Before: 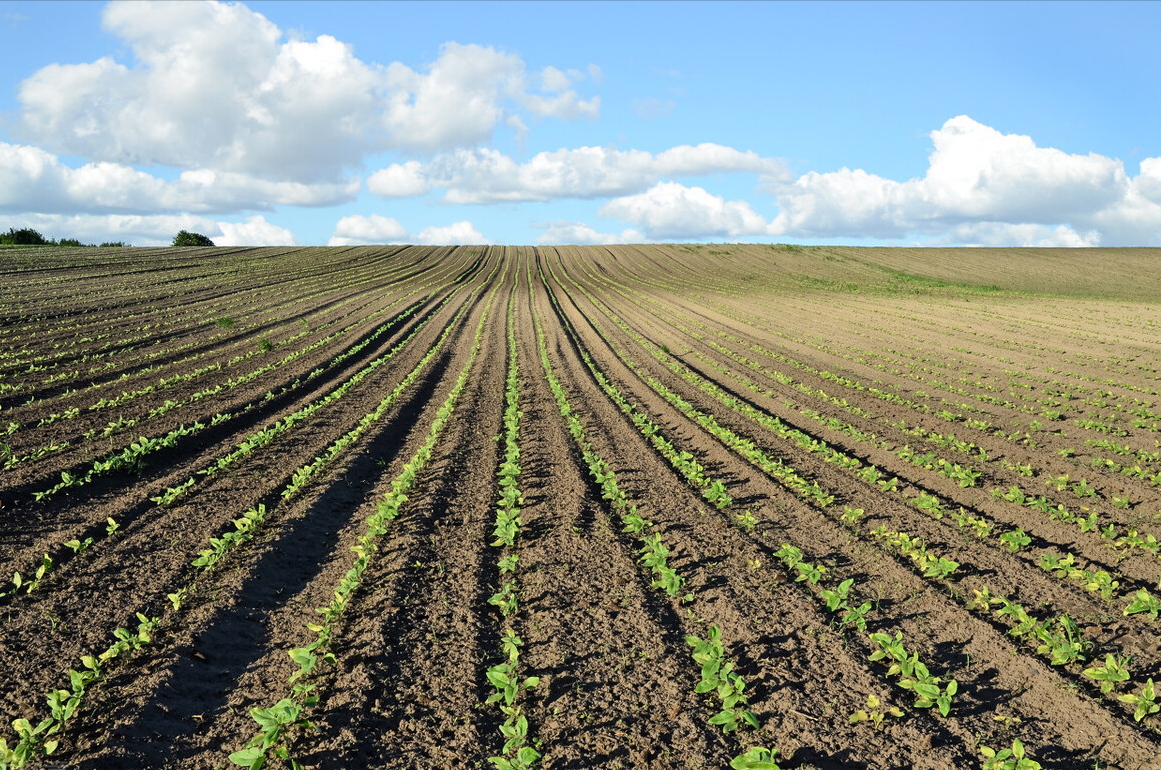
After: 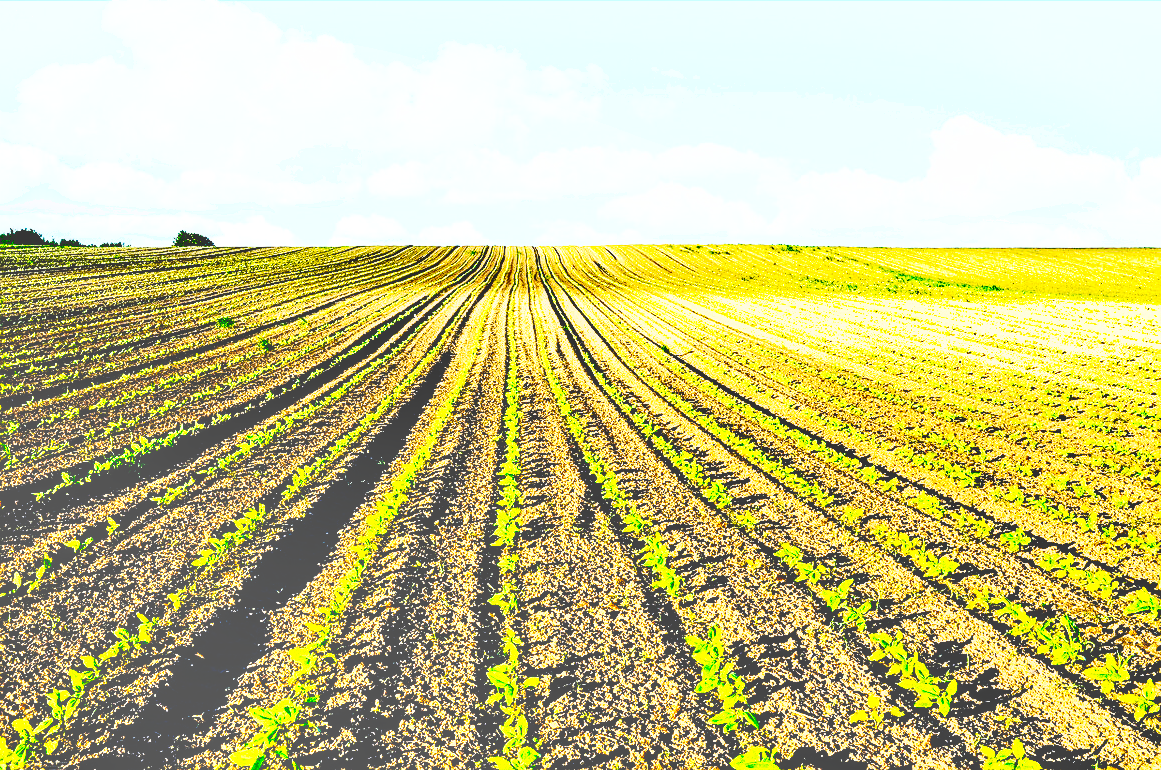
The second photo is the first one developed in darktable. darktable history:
shadows and highlights: radius 118.3, shadows 42.5, highlights -62.01, soften with gaussian
local contrast: on, module defaults
tone curve: curves: ch0 [(0, 0) (0.003, 0.003) (0.011, 0.013) (0.025, 0.028) (0.044, 0.05) (0.069, 0.079) (0.1, 0.113) (0.136, 0.154) (0.177, 0.201) (0.224, 0.268) (0.277, 0.38) (0.335, 0.486) (0.399, 0.588) (0.468, 0.688) (0.543, 0.787) (0.623, 0.854) (0.709, 0.916) (0.801, 0.957) (0.898, 0.978) (1, 1)], preserve colors none
contrast brightness saturation: contrast 0.196, brightness 0.198, saturation 0.807
base curve: curves: ch0 [(0, 0.036) (0.083, 0.04) (0.804, 1)], preserve colors none
exposure: black level correction 0, exposure 1.105 EV, compensate highlight preservation false
sharpen: on, module defaults
